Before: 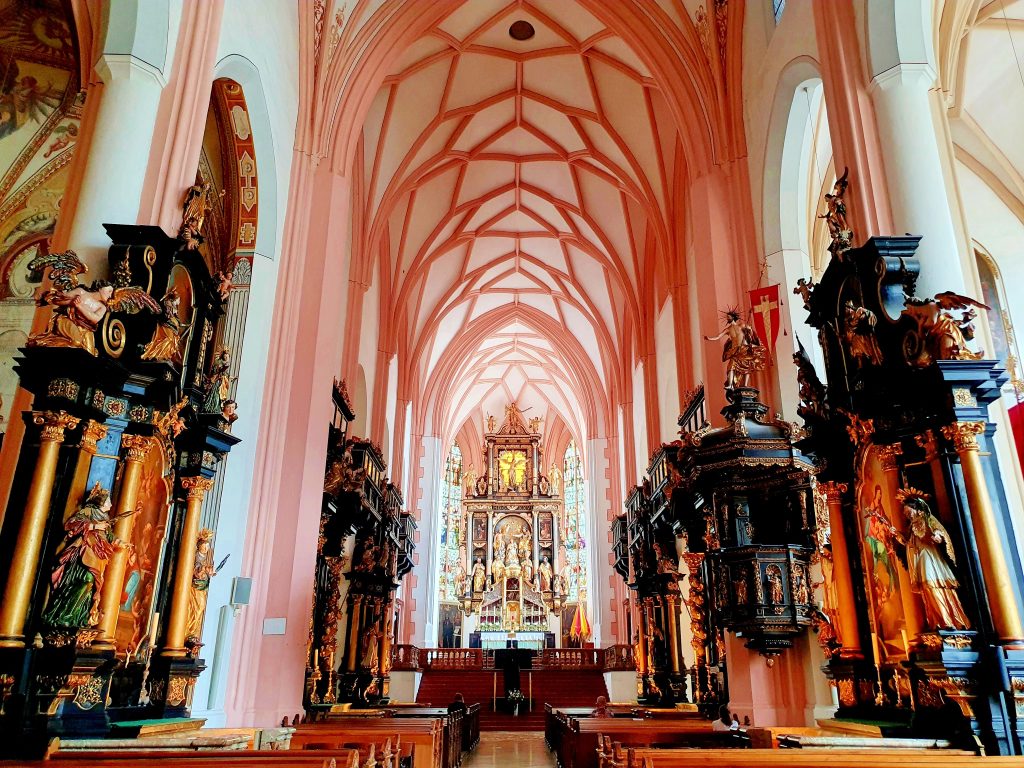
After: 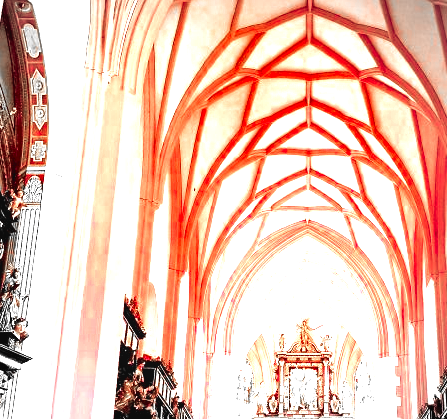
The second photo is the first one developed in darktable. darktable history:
exposure: exposure 2.005 EV, compensate highlight preservation false
crop: left 20.43%, top 10.749%, right 35.886%, bottom 34.606%
vignetting: on, module defaults
color zones: curves: ch0 [(0, 0.352) (0.143, 0.407) (0.286, 0.386) (0.429, 0.431) (0.571, 0.829) (0.714, 0.853) (0.857, 0.833) (1, 0.352)]; ch1 [(0, 0.604) (0.072, 0.726) (0.096, 0.608) (0.205, 0.007) (0.571, -0.006) (0.839, -0.013) (0.857, -0.012) (1, 0.604)]
contrast equalizer: octaves 7, y [[0.511, 0.558, 0.631, 0.632, 0.559, 0.512], [0.5 ×6], [0.5 ×6], [0 ×6], [0 ×6]]
tone equalizer: -8 EV -0.713 EV, -7 EV -0.699 EV, -6 EV -0.609 EV, -5 EV -0.405 EV, -3 EV 0.387 EV, -2 EV 0.6 EV, -1 EV 0.682 EV, +0 EV 0.751 EV, edges refinement/feathering 500, mask exposure compensation -1.57 EV, preserve details no
color balance rgb: global offset › luminance 0.497%, global offset › hue 57.05°, perceptual saturation grading › global saturation 0.154%, global vibrance 20%
